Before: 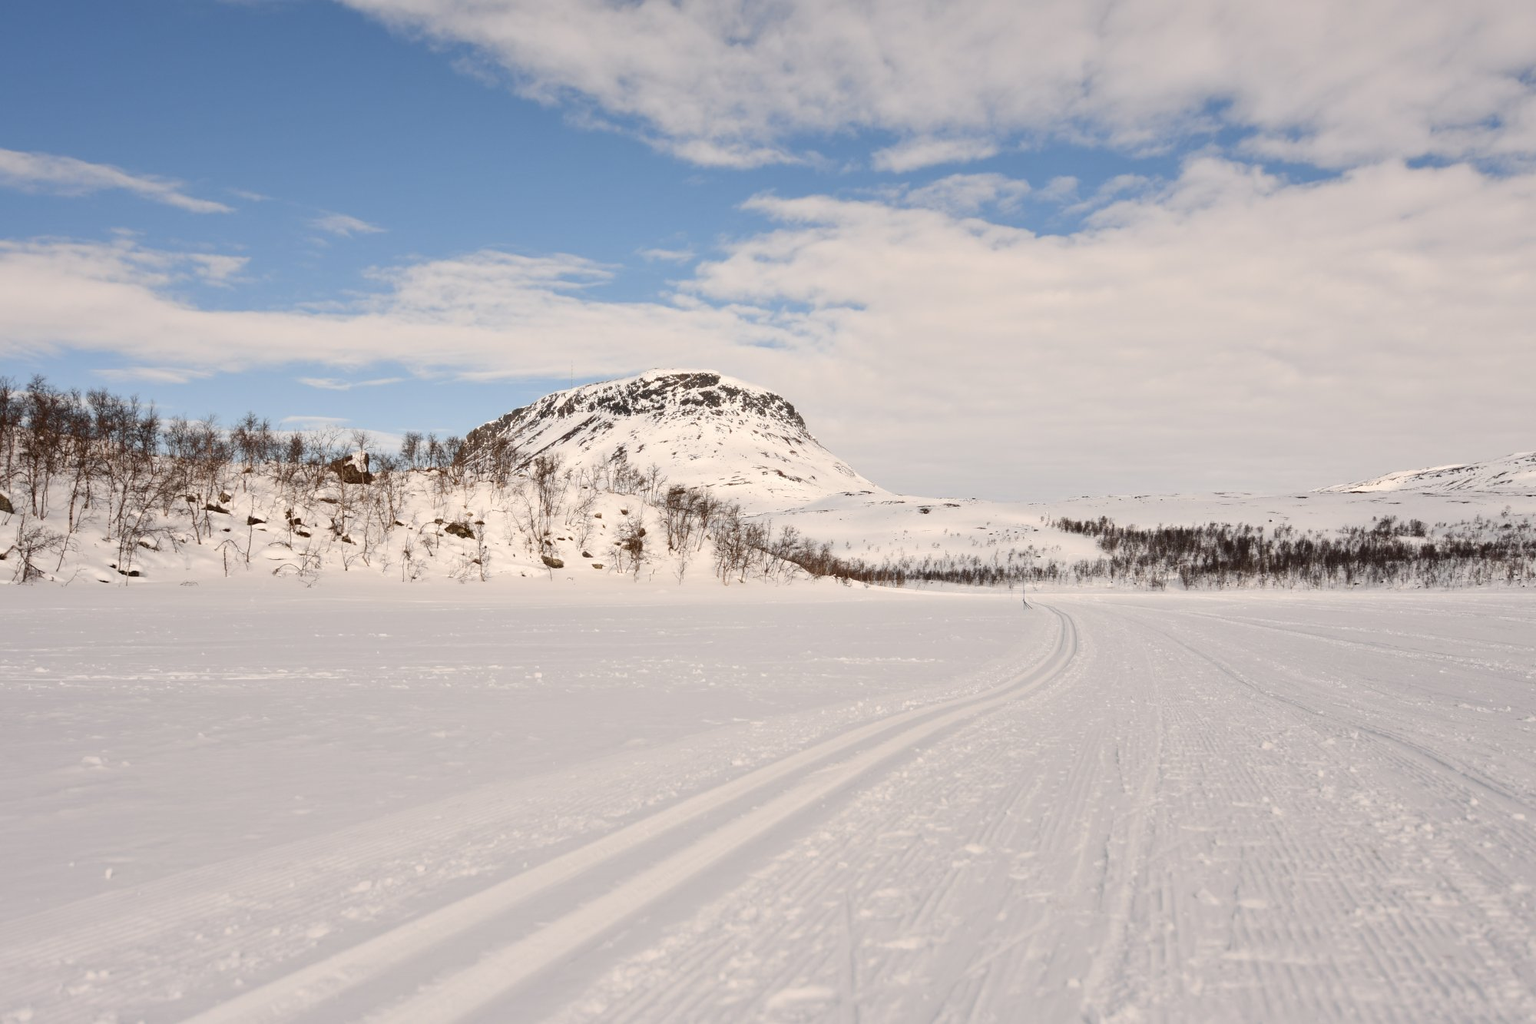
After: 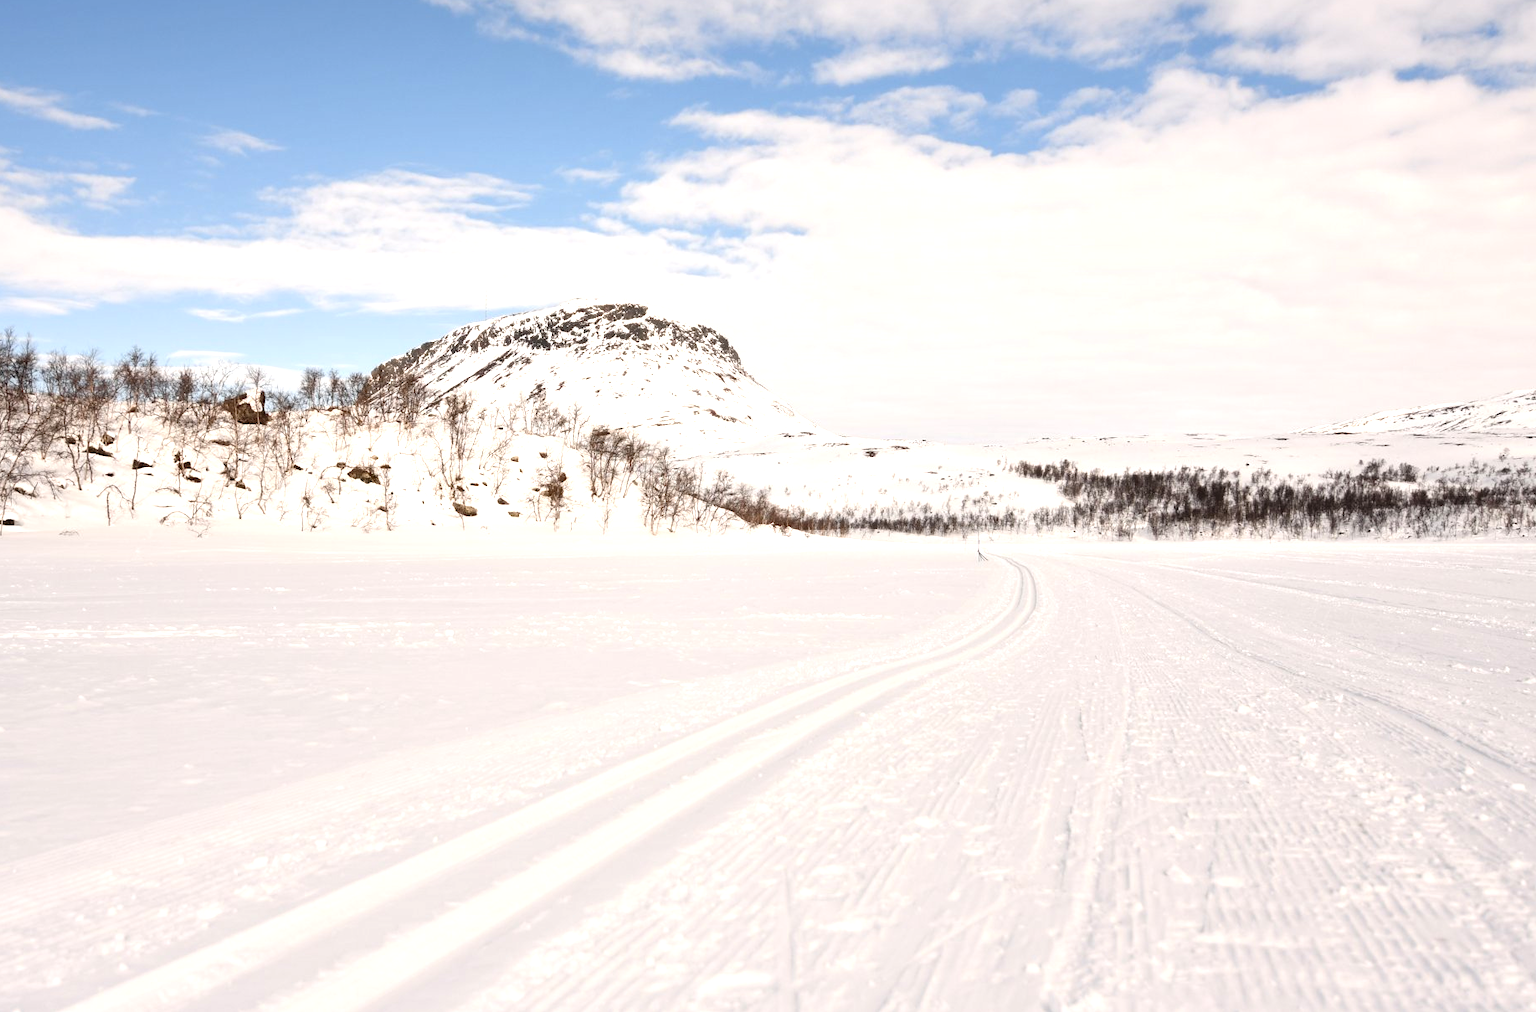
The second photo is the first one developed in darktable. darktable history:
crop and rotate: left 8.221%, top 9.238%
tone equalizer: -8 EV -0.787 EV, -7 EV -0.704 EV, -6 EV -0.609 EV, -5 EV -0.398 EV, -3 EV 0.381 EV, -2 EV 0.6 EV, -1 EV 0.692 EV, +0 EV 0.742 EV
